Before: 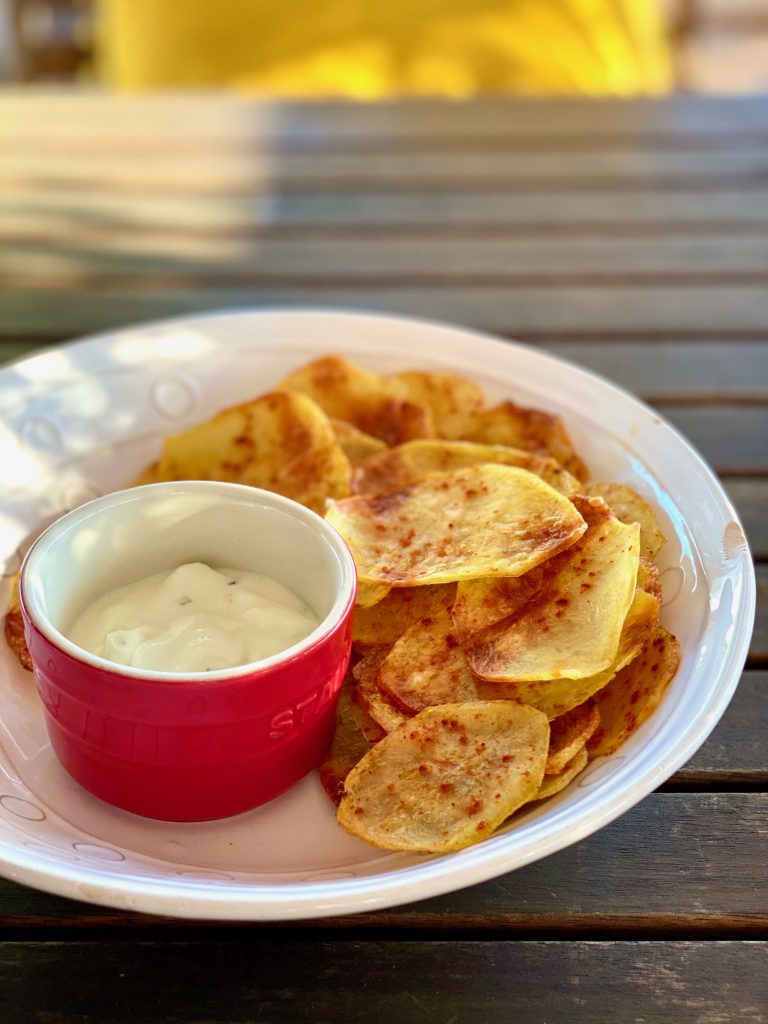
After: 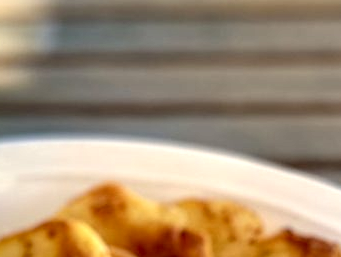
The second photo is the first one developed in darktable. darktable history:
crop: left 28.874%, top 16.818%, right 26.608%, bottom 58.04%
local contrast: highlights 60%, shadows 62%, detail 160%
